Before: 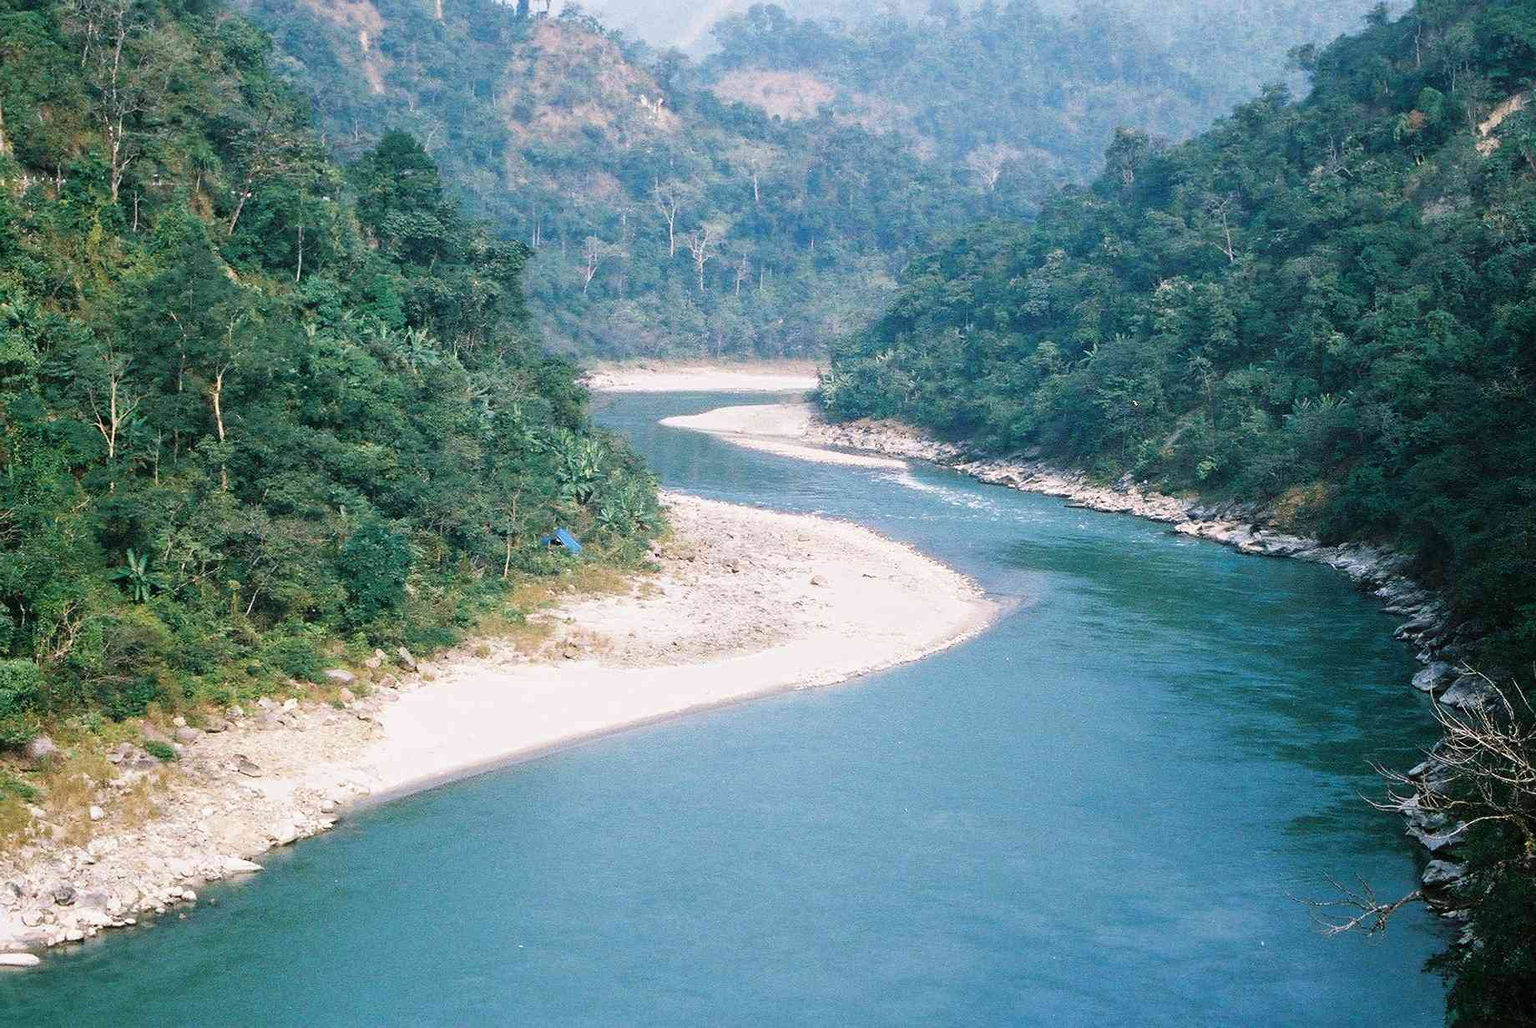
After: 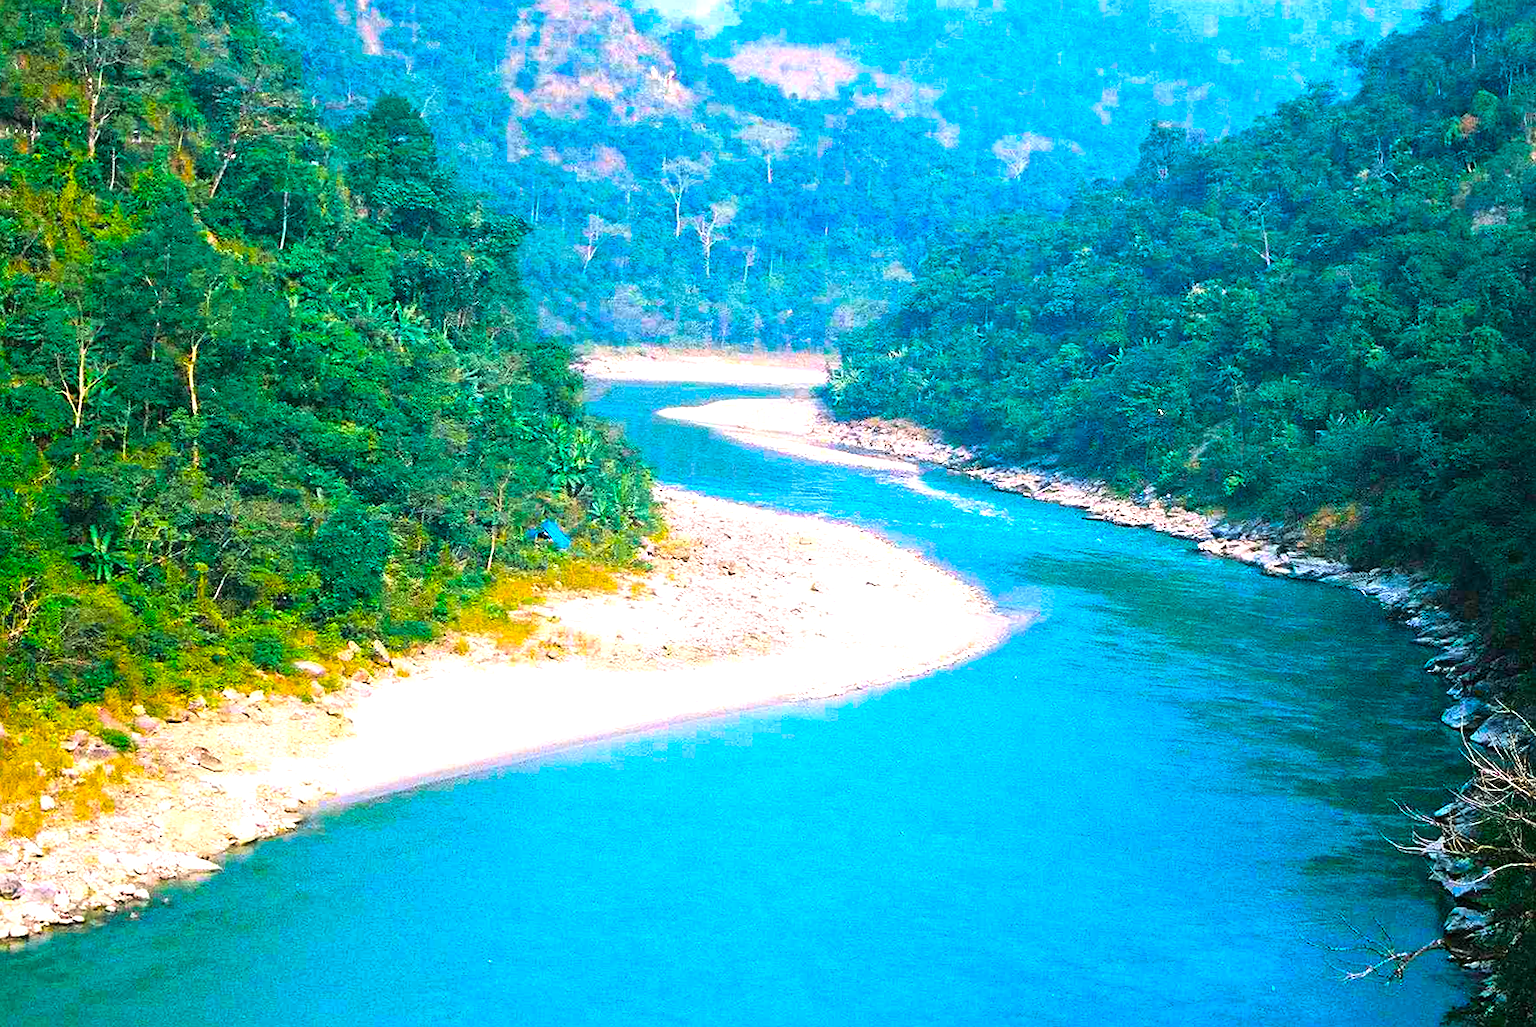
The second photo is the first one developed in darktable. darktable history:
sharpen: radius 2.485, amount 0.323
color balance rgb: linear chroma grading › highlights 99.03%, linear chroma grading › global chroma 23.484%, perceptual saturation grading › global saturation 29.534%
exposure: exposure 0.579 EV, compensate highlight preservation false
crop and rotate: angle -2.21°
